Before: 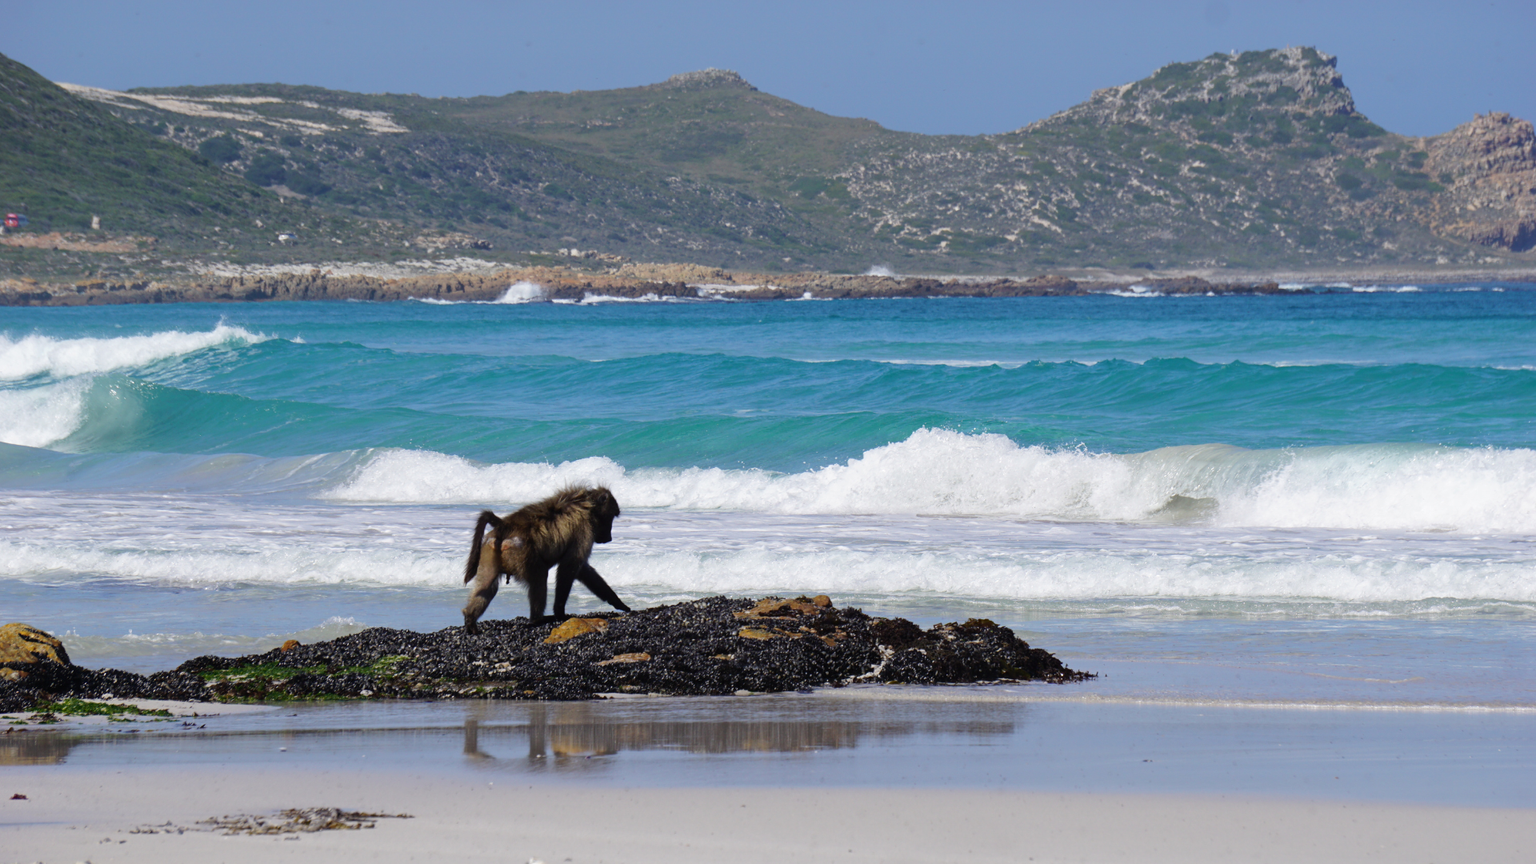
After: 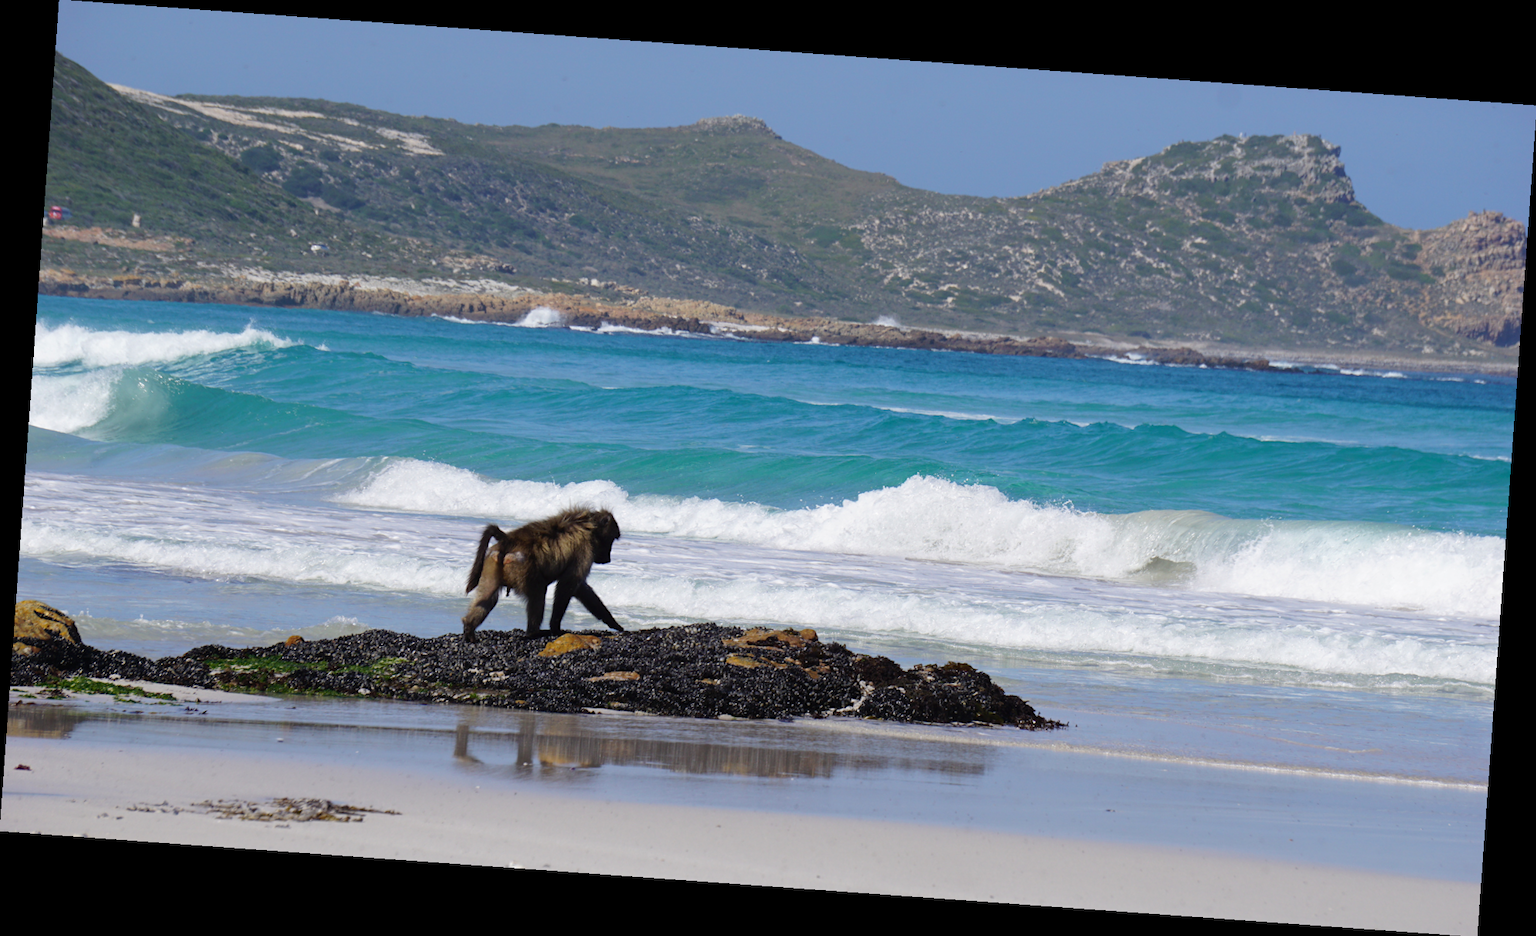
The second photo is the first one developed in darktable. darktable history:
color balance rgb: global vibrance 10%
rotate and perspective: rotation 4.1°, automatic cropping off
